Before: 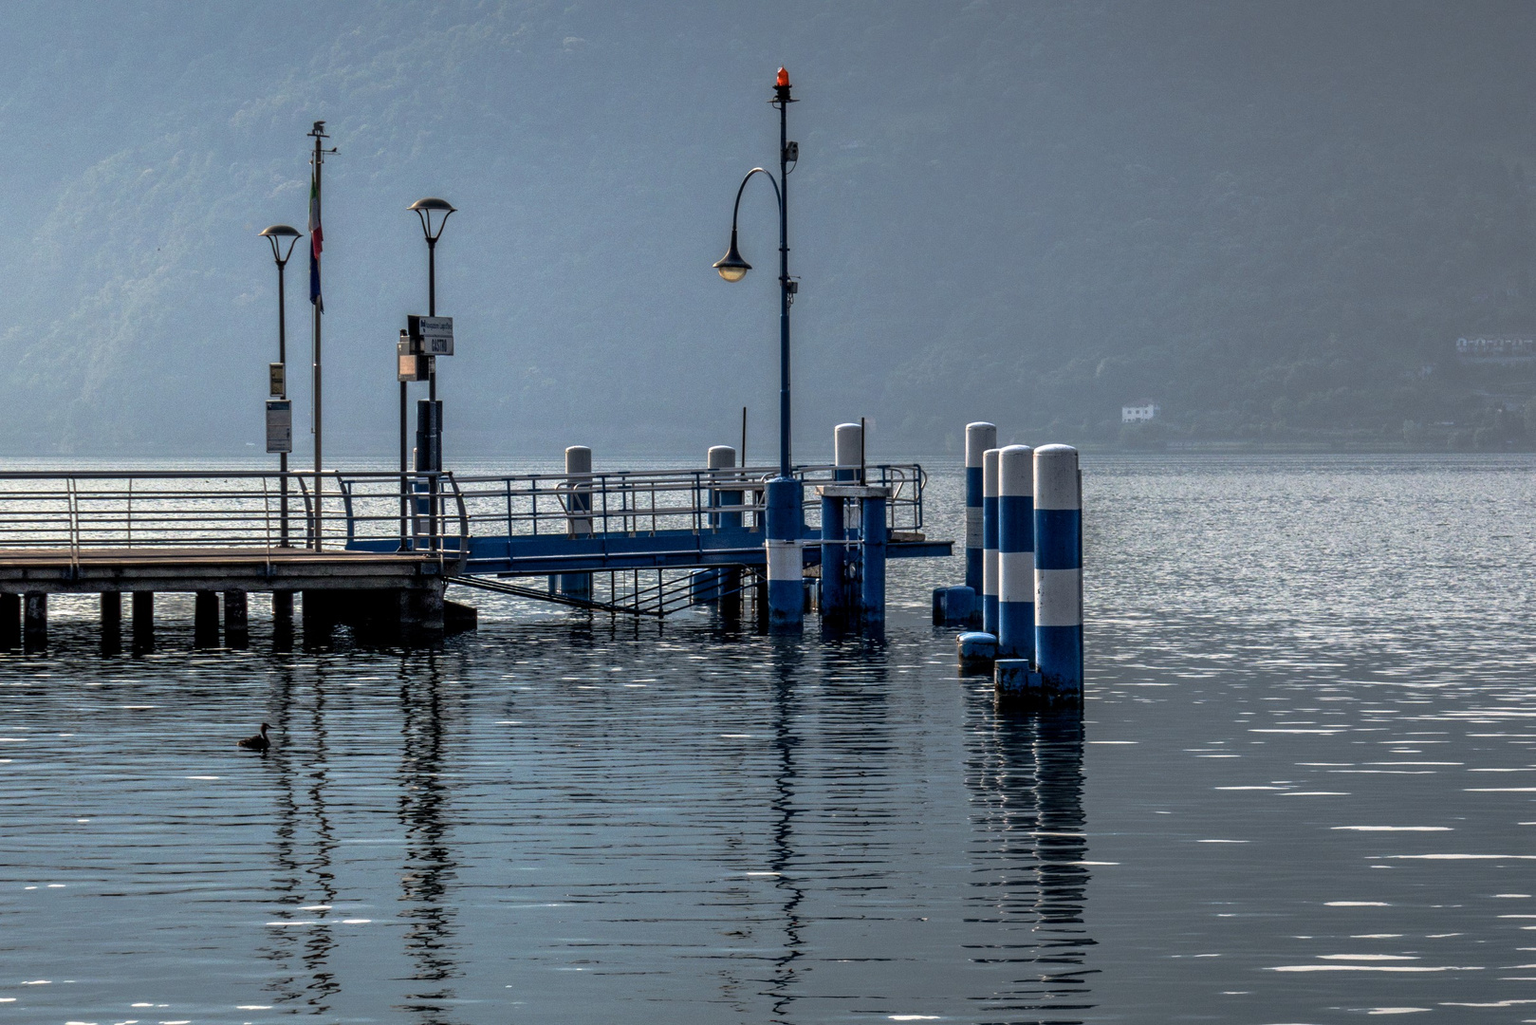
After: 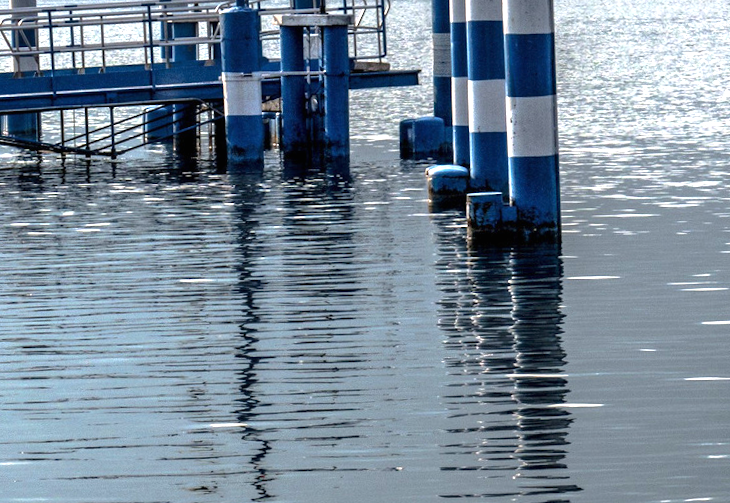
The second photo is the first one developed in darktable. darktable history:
crop: left 35.976%, top 45.819%, right 18.162%, bottom 5.807%
rotate and perspective: rotation -1.42°, crop left 0.016, crop right 0.984, crop top 0.035, crop bottom 0.965
exposure: black level correction 0, exposure 1.1 EV, compensate exposure bias true, compensate highlight preservation false
